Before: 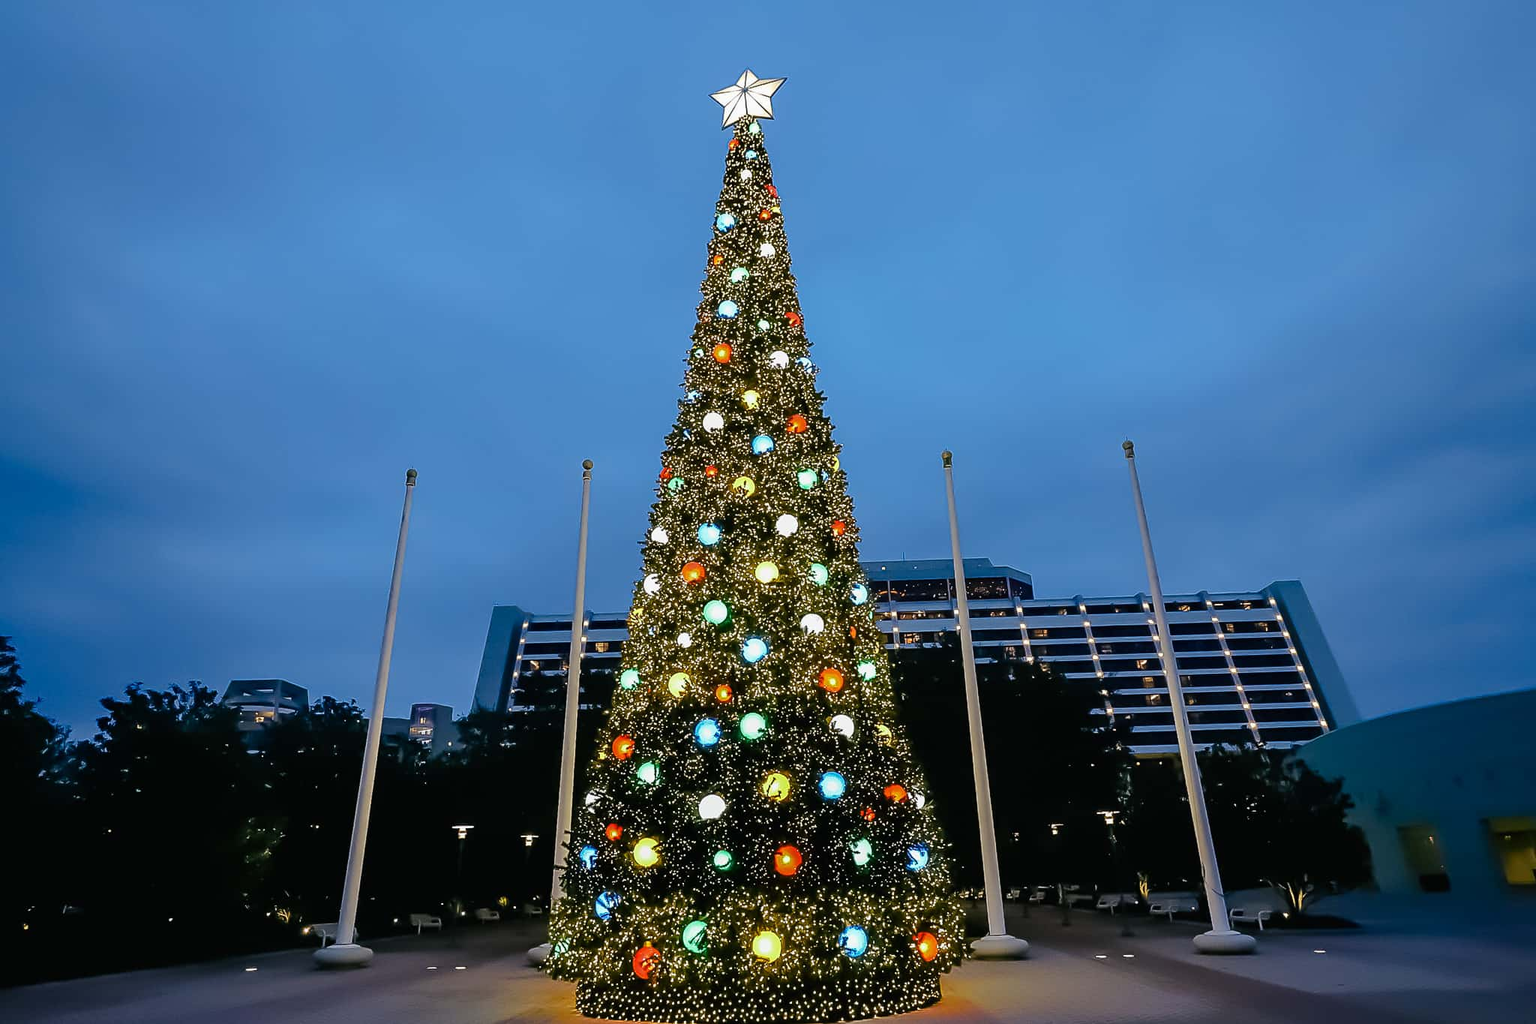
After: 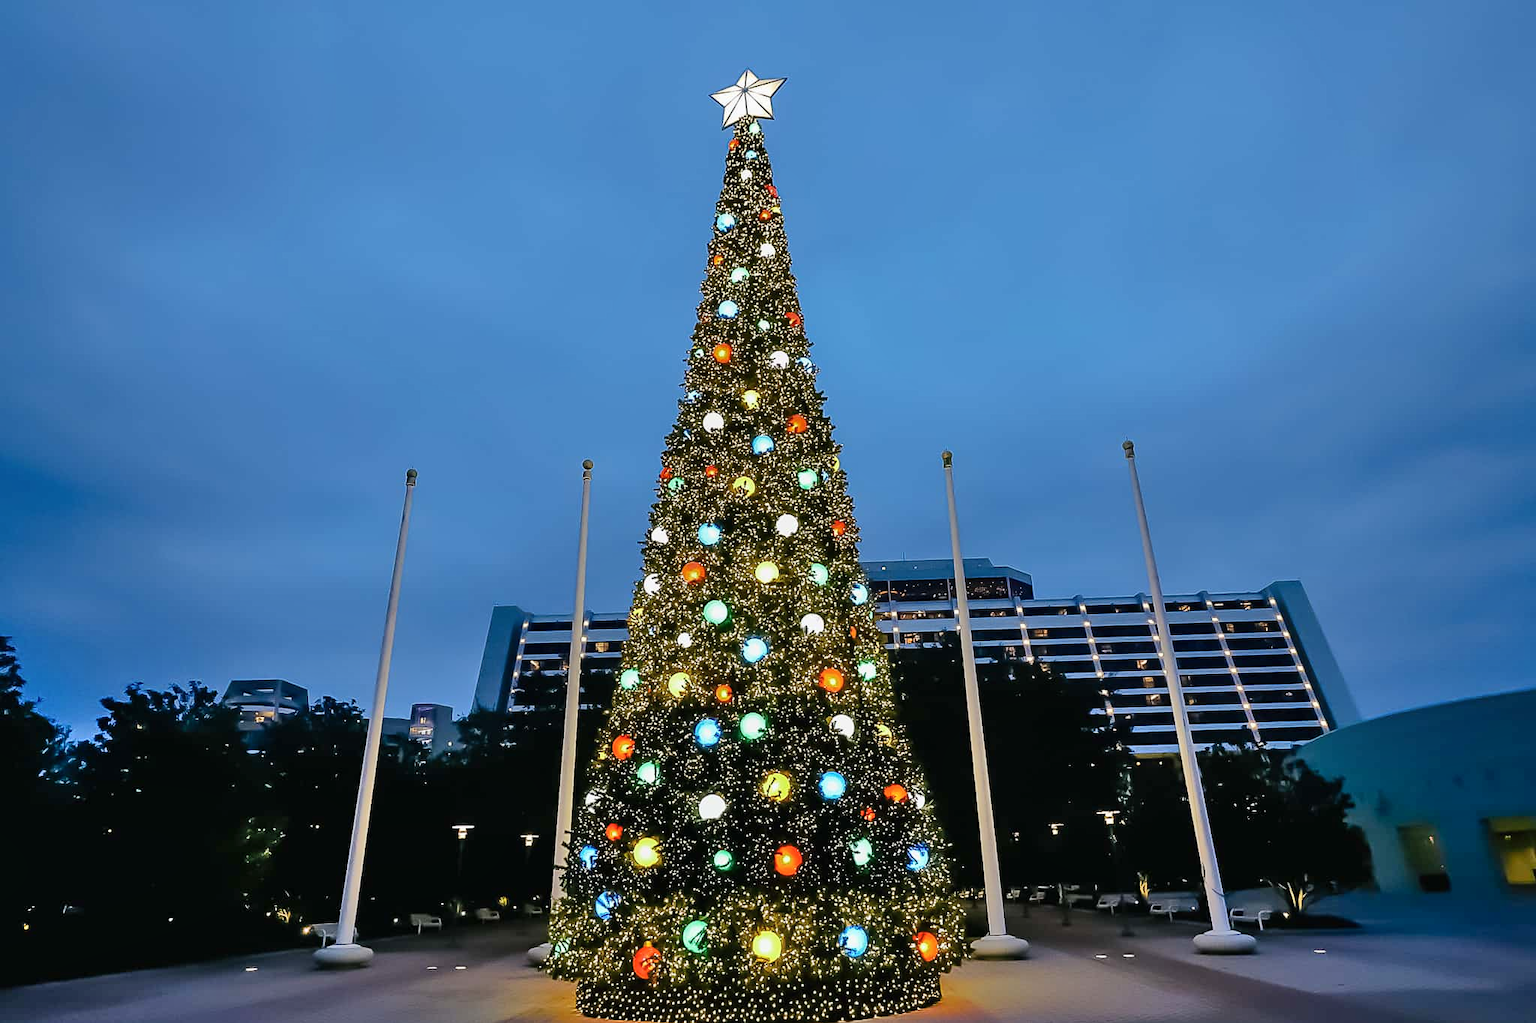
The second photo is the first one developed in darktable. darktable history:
shadows and highlights: shadows 48.15, highlights -41.13, soften with gaussian
